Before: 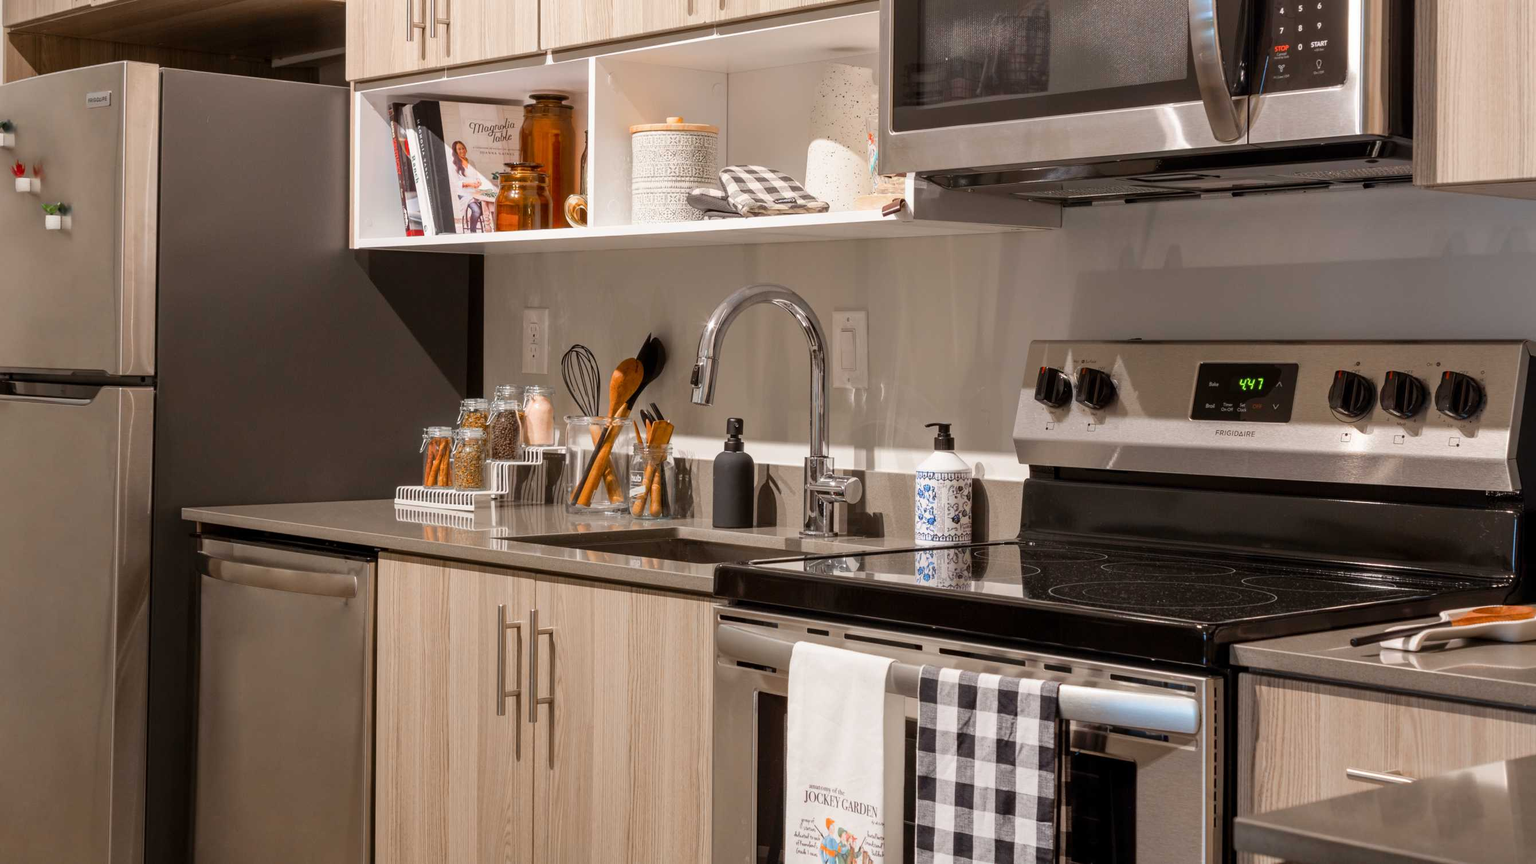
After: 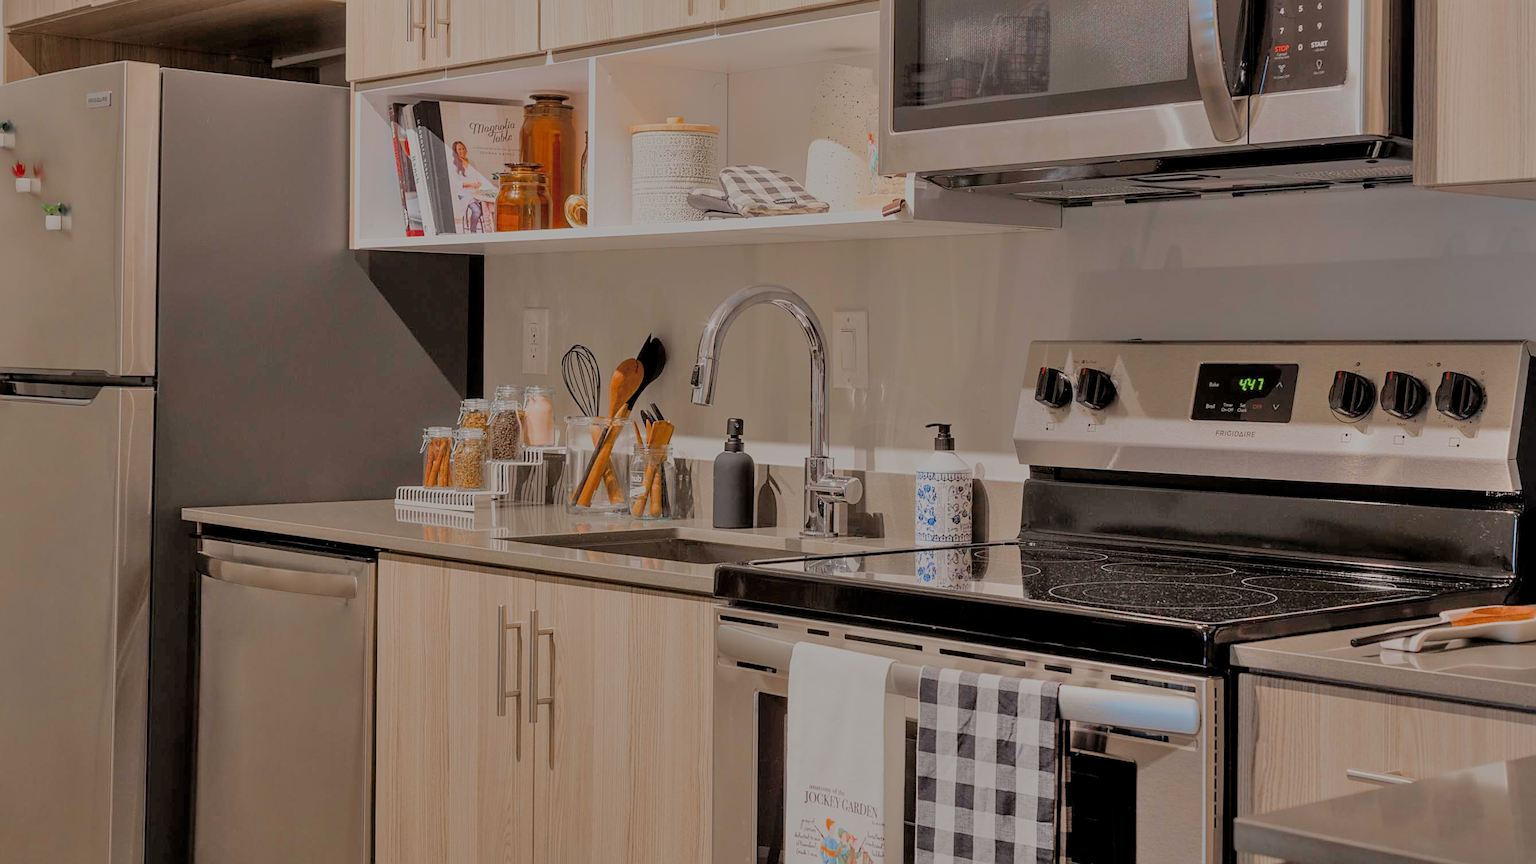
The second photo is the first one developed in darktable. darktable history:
shadows and highlights: low approximation 0.01, soften with gaussian
filmic rgb: black relative exposure -8 EV, white relative exposure 8.06 EV, threshold 3.02 EV, target black luminance 0%, hardness 2.48, latitude 75.77%, contrast 0.576, shadows ↔ highlights balance 0.007%, color science v6 (2022), iterations of high-quality reconstruction 0, enable highlight reconstruction true
sharpen: on, module defaults
